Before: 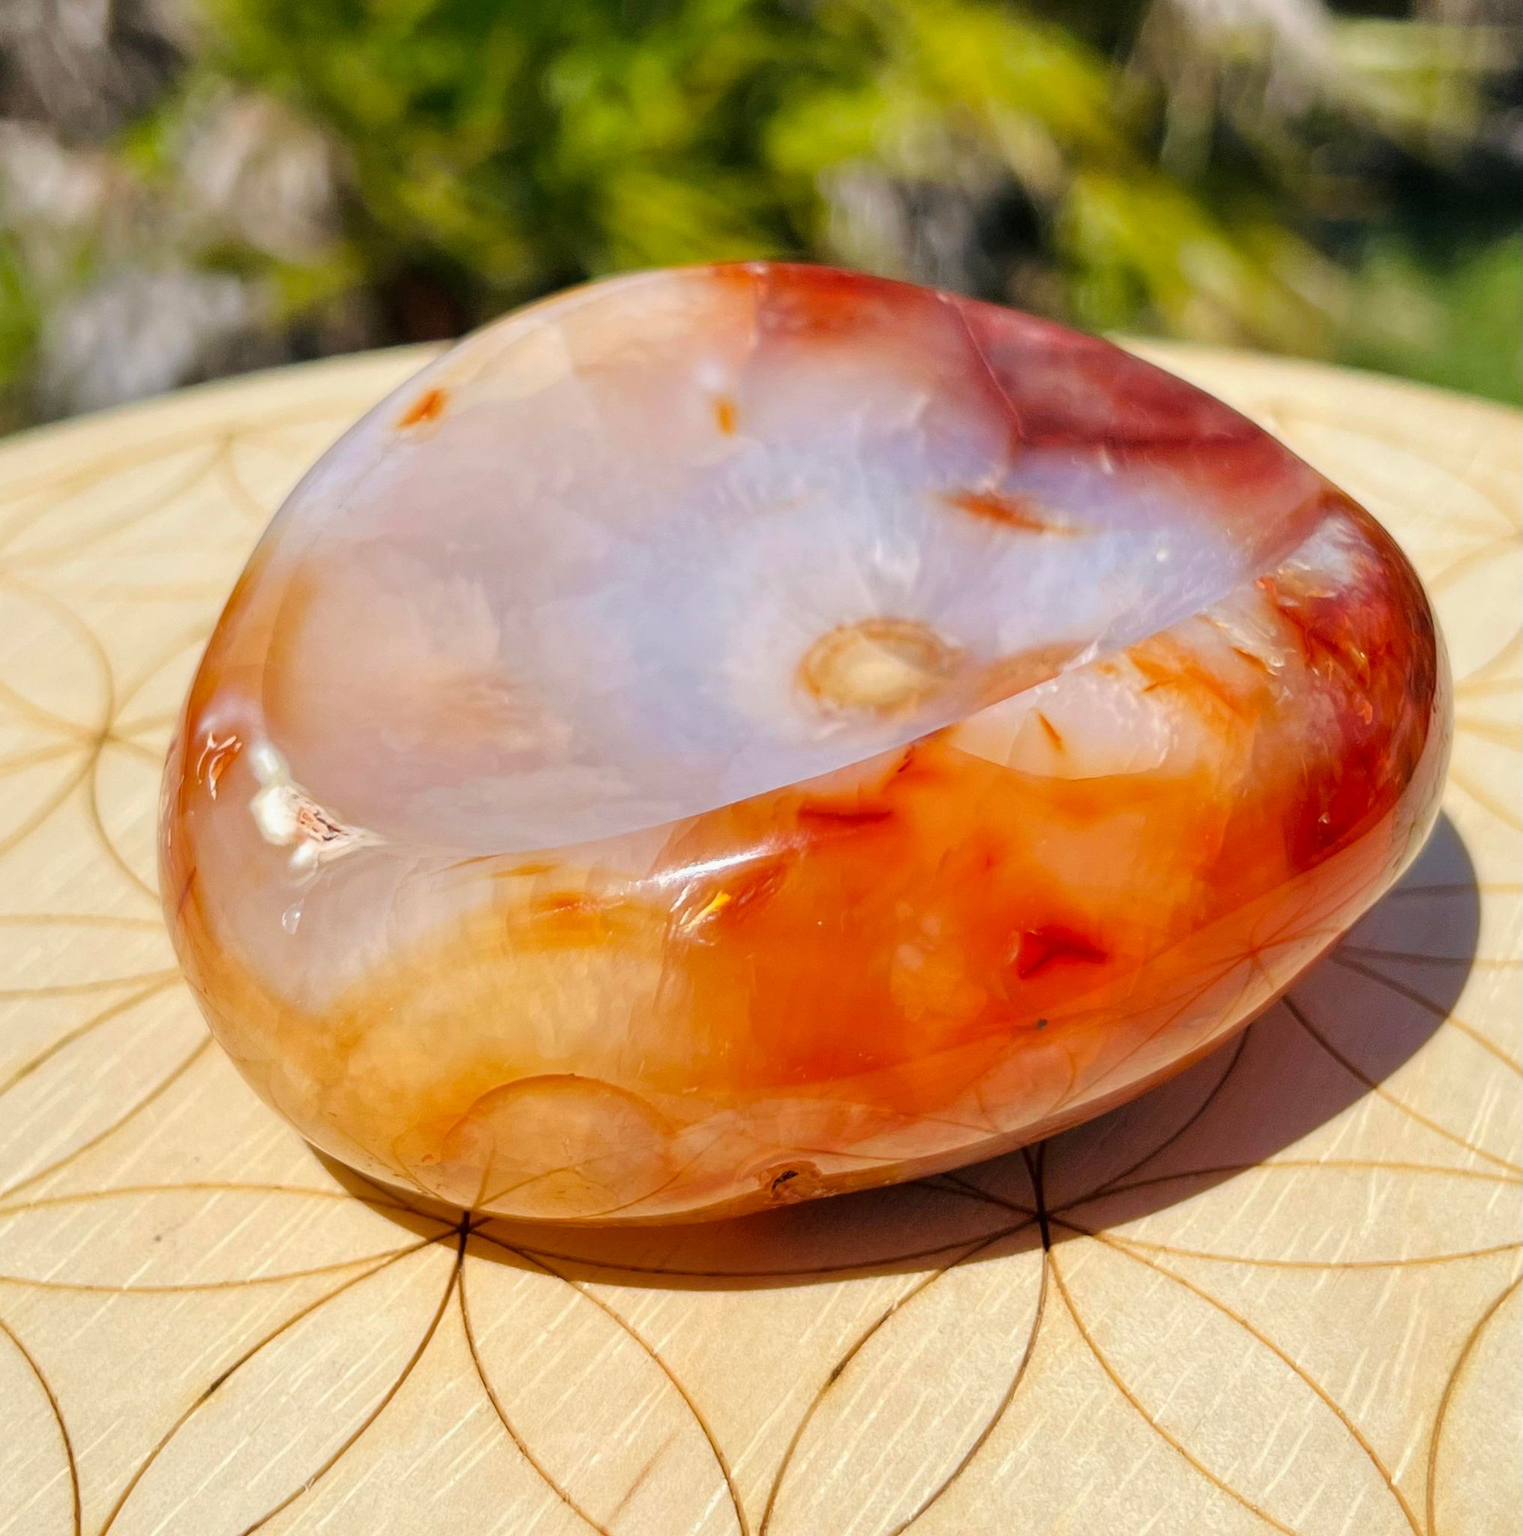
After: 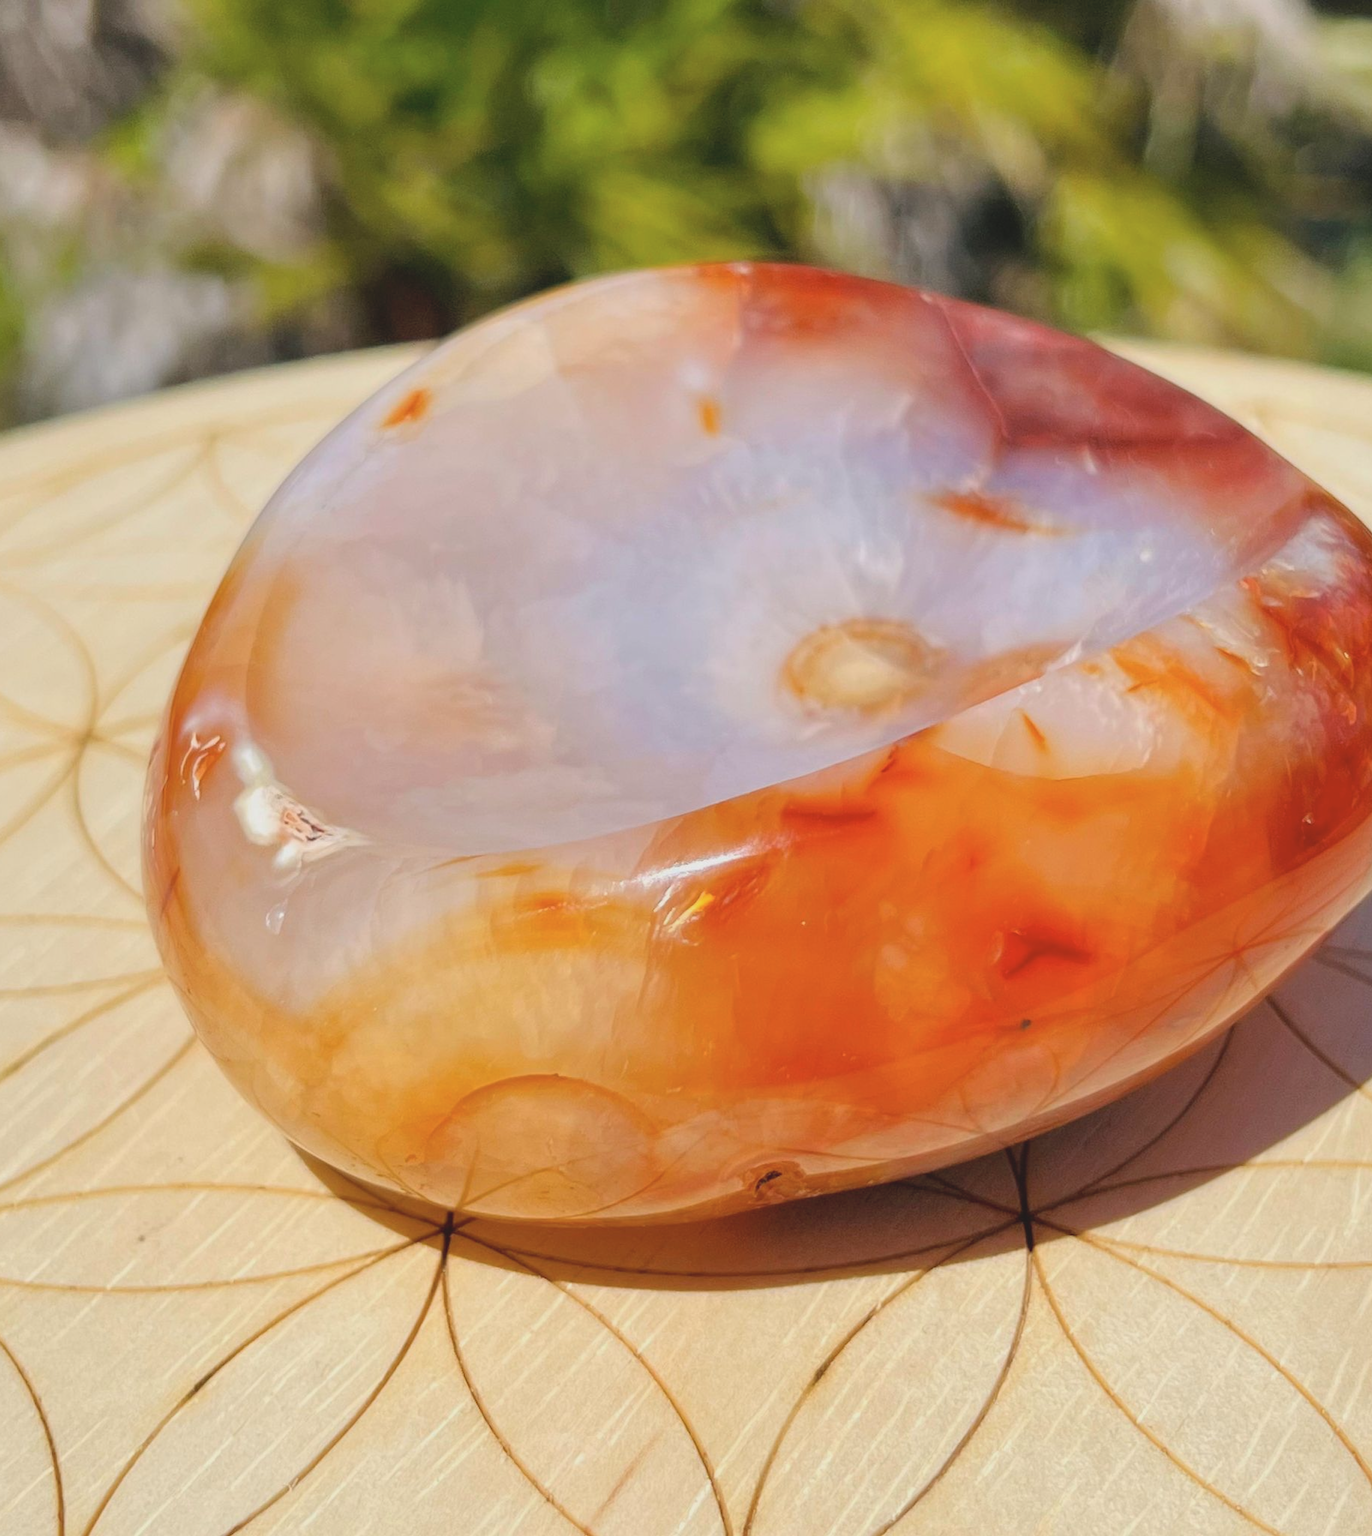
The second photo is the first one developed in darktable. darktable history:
crop and rotate: left 1.088%, right 8.807%
contrast brightness saturation: contrast -0.15, brightness 0.05, saturation -0.12
